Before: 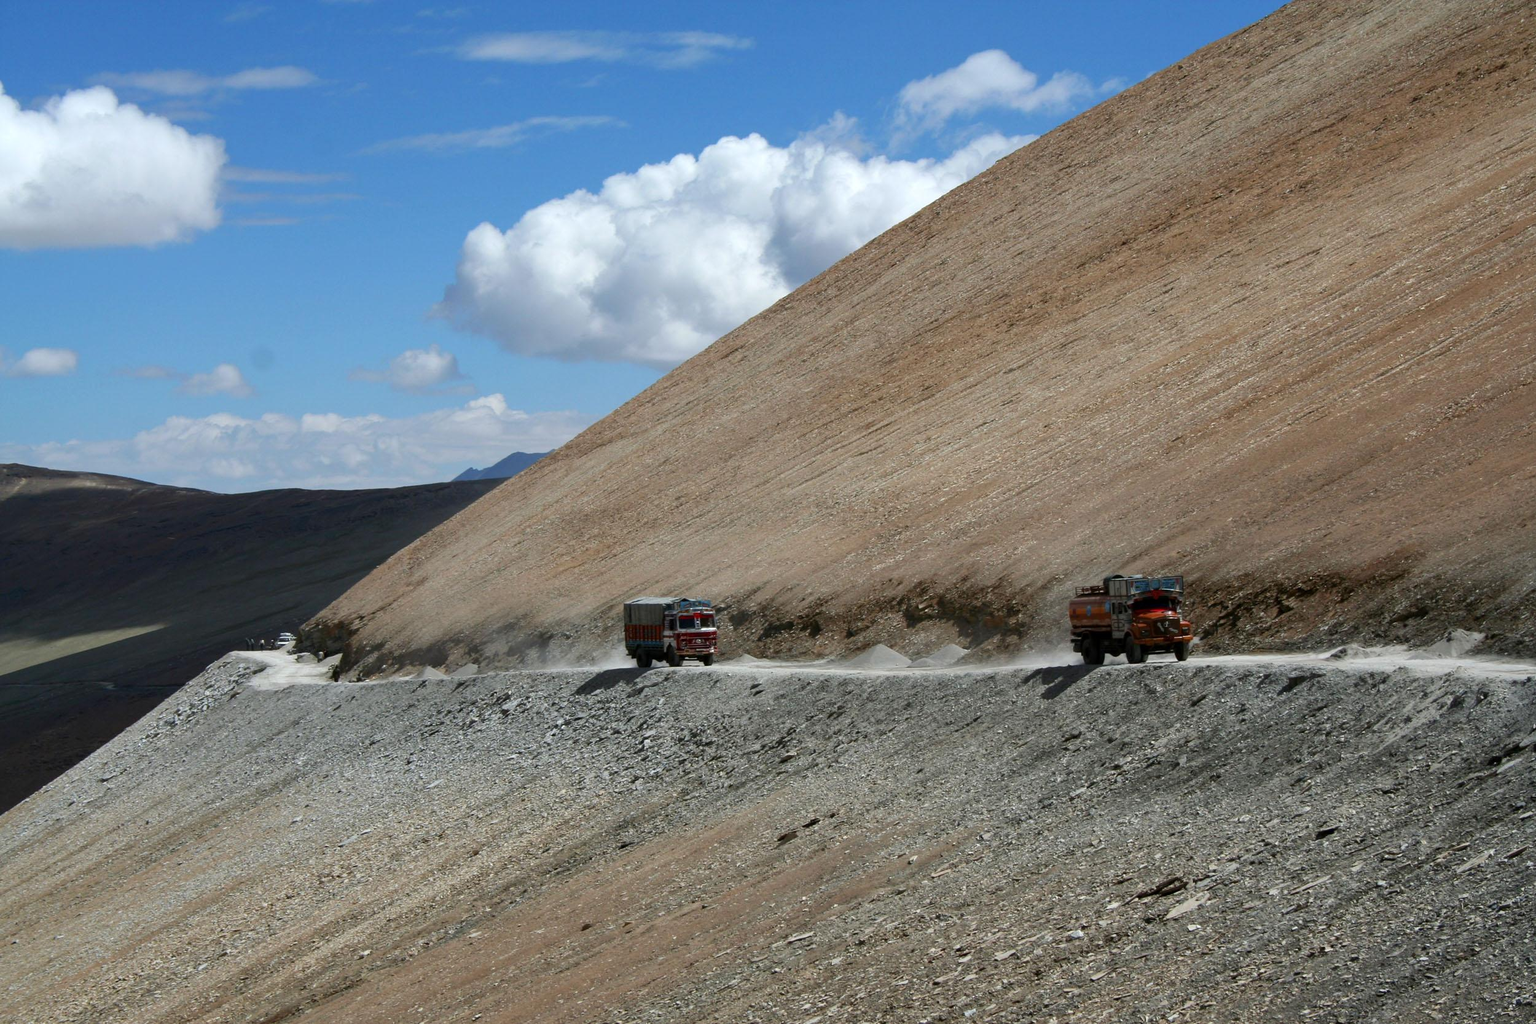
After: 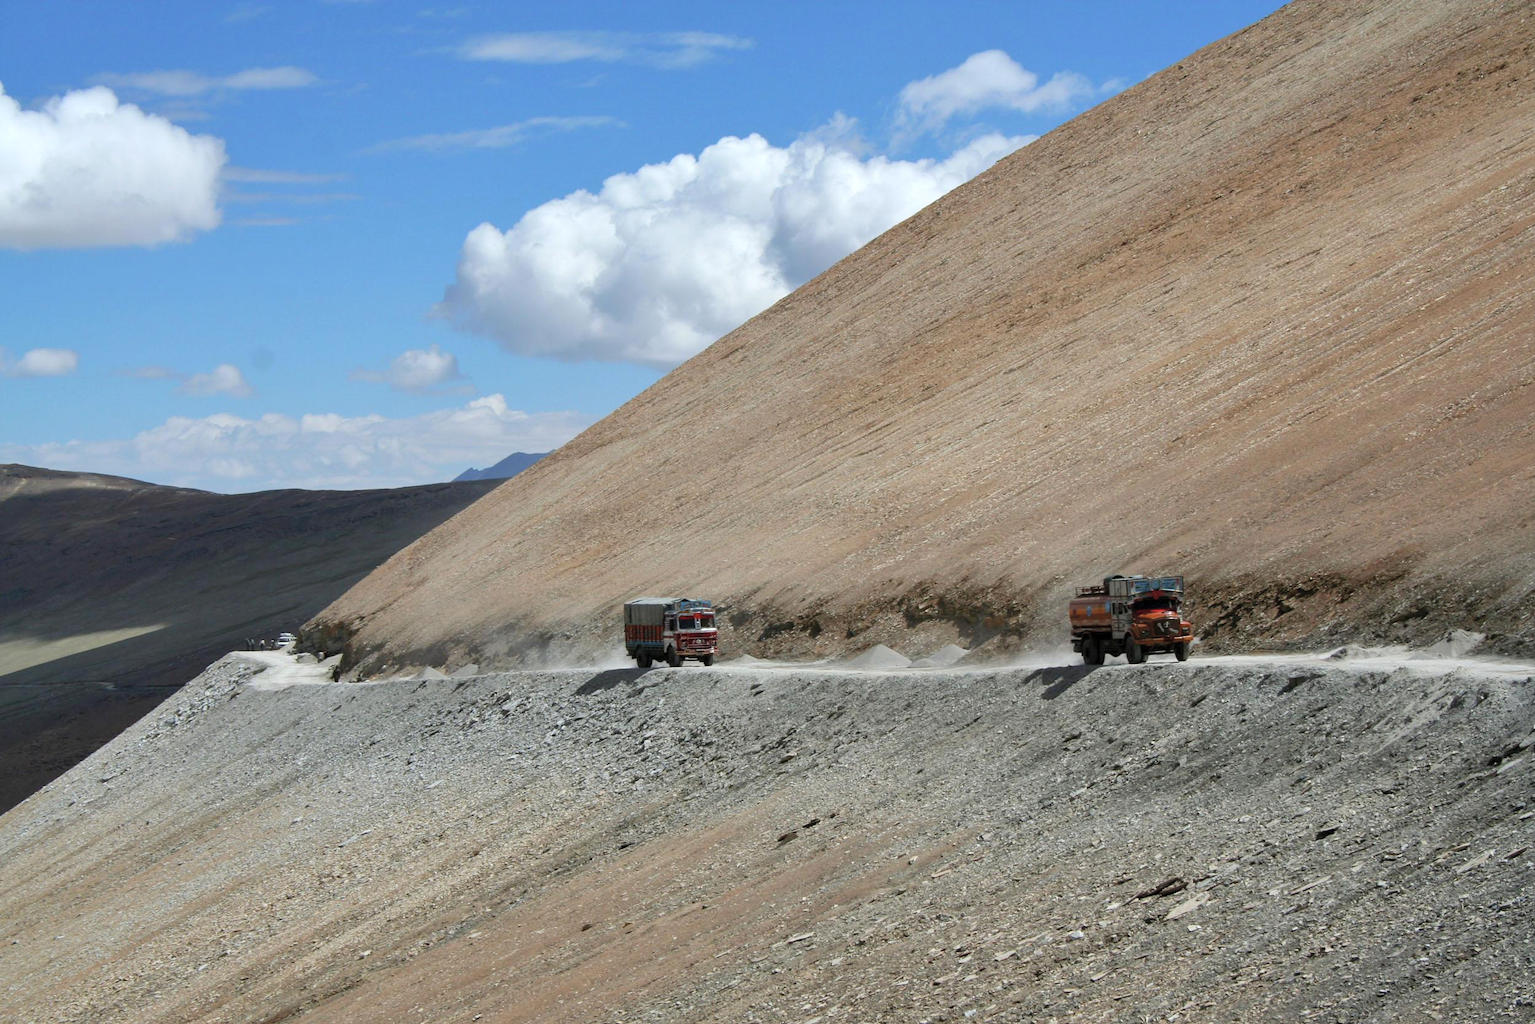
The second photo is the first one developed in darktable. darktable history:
contrast brightness saturation: brightness 0.15
shadows and highlights: shadows 37.27, highlights -28.18, soften with gaussian
